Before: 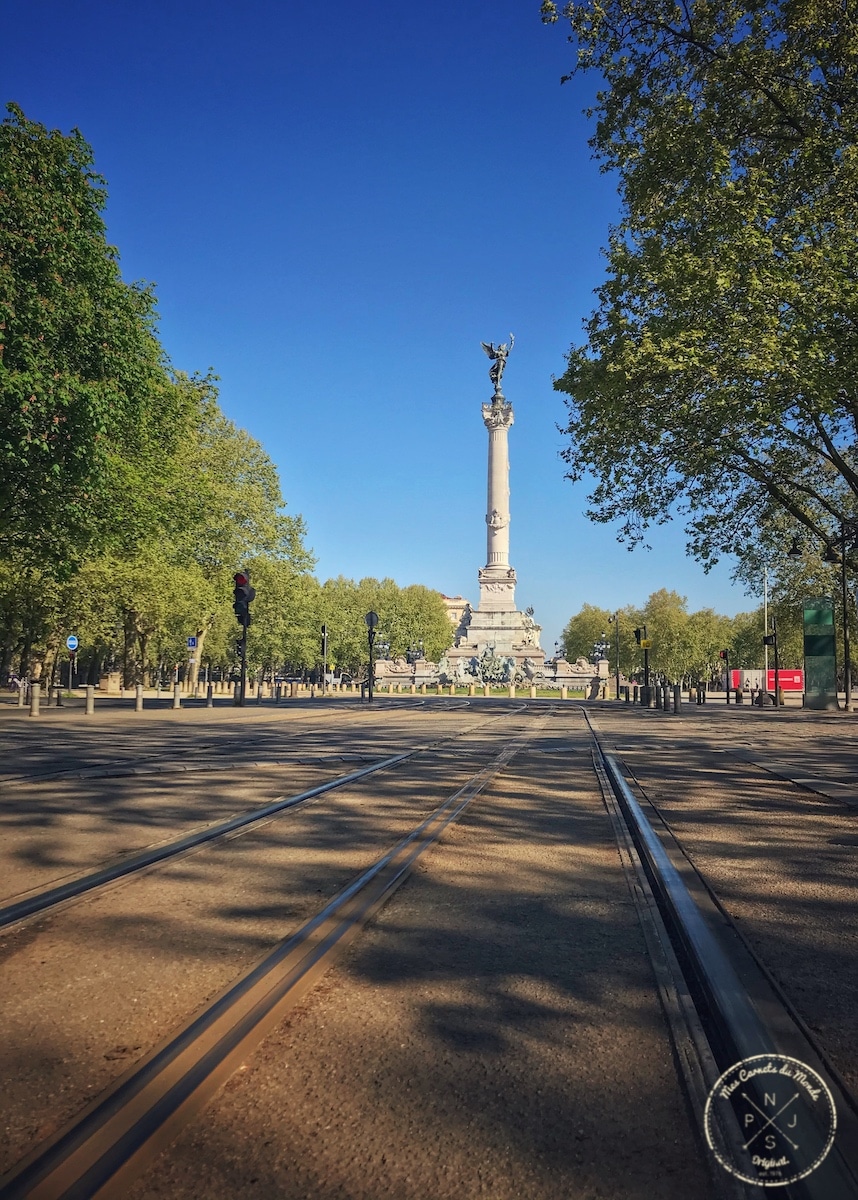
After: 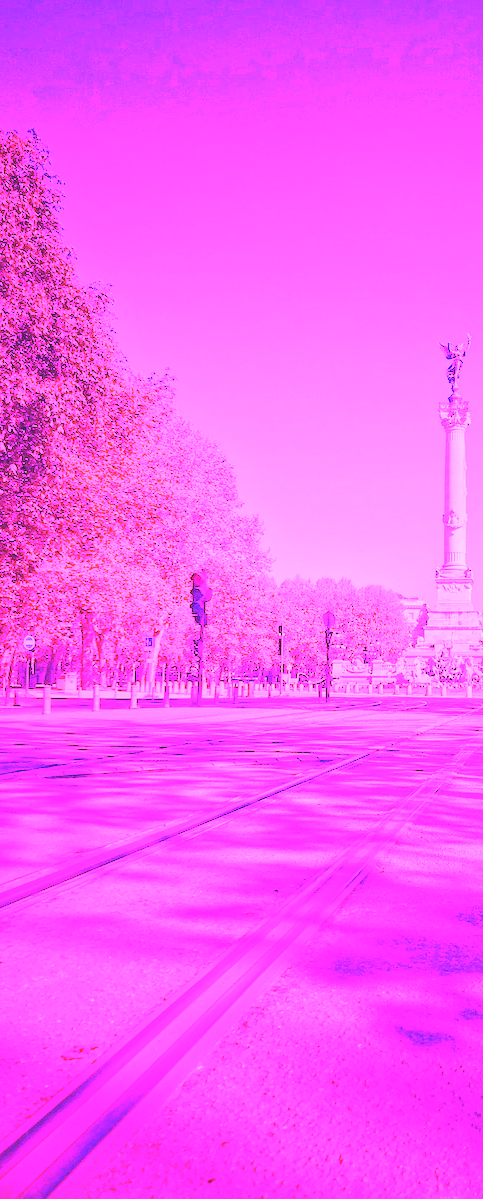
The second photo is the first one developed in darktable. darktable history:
exposure: black level correction -0.015, exposure -0.5 EV, compensate highlight preservation false
white balance: red 8, blue 8
crop: left 5.114%, right 38.589%
color balance: mode lift, gamma, gain (sRGB)
